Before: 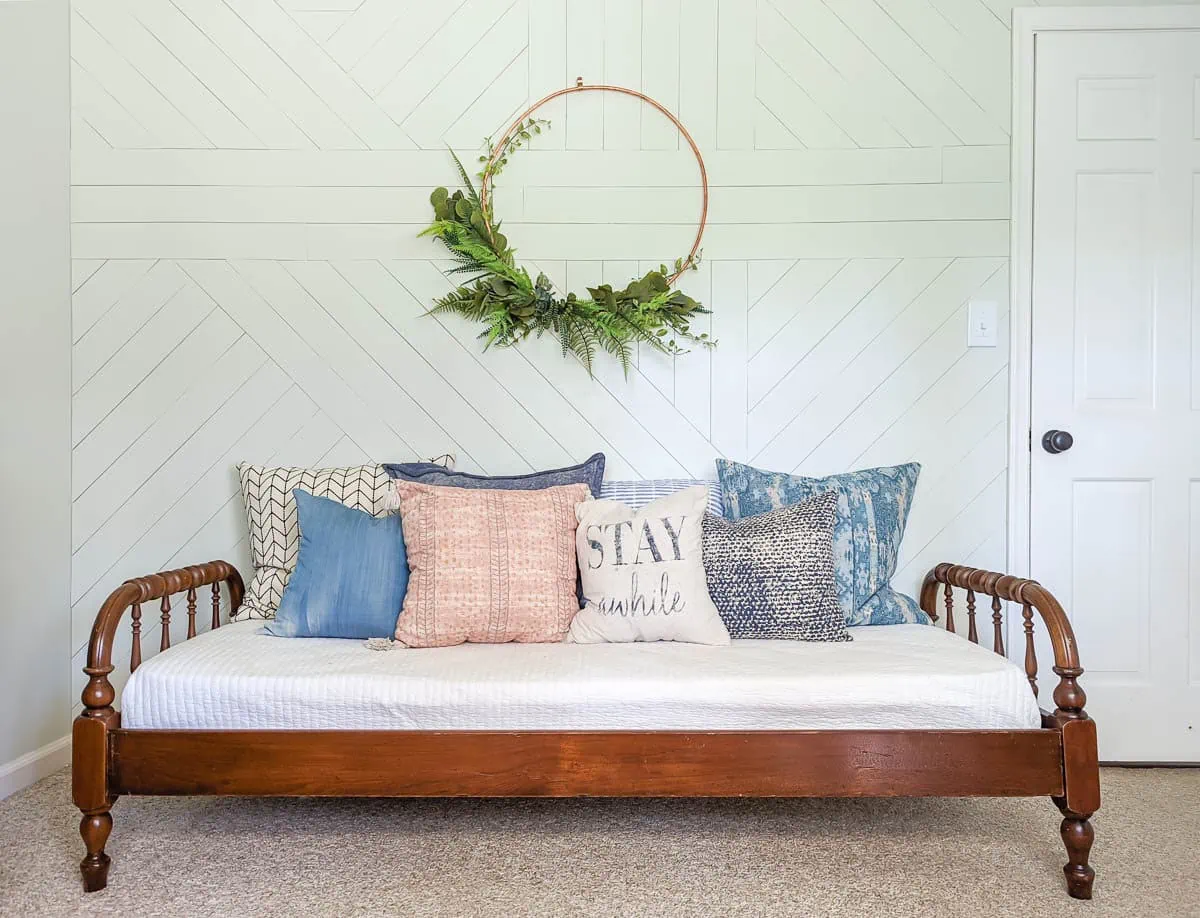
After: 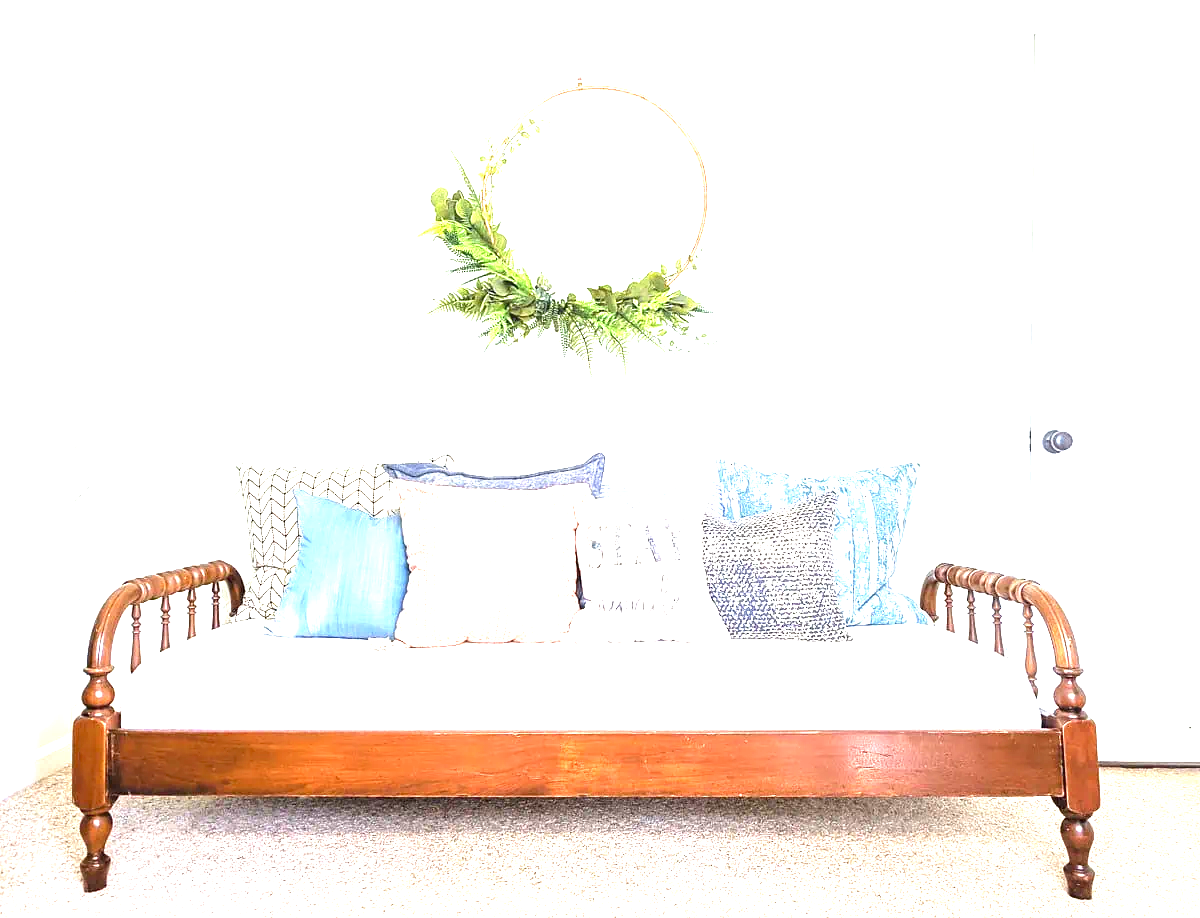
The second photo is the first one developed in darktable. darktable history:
exposure: black level correction 0, exposure 2.108 EV, compensate highlight preservation false
